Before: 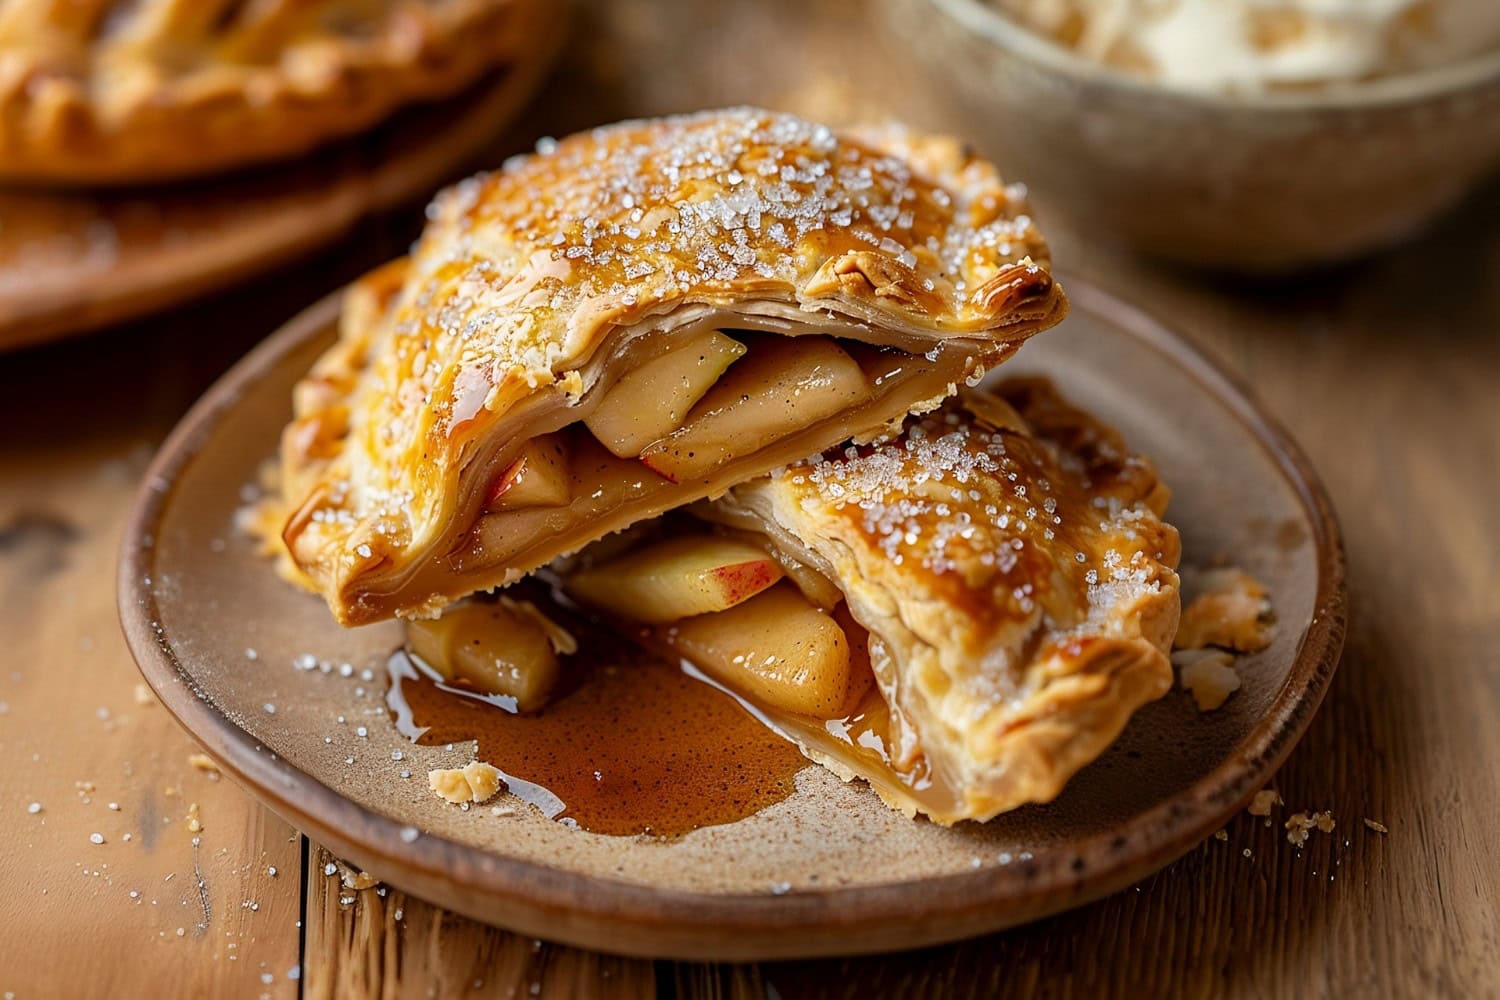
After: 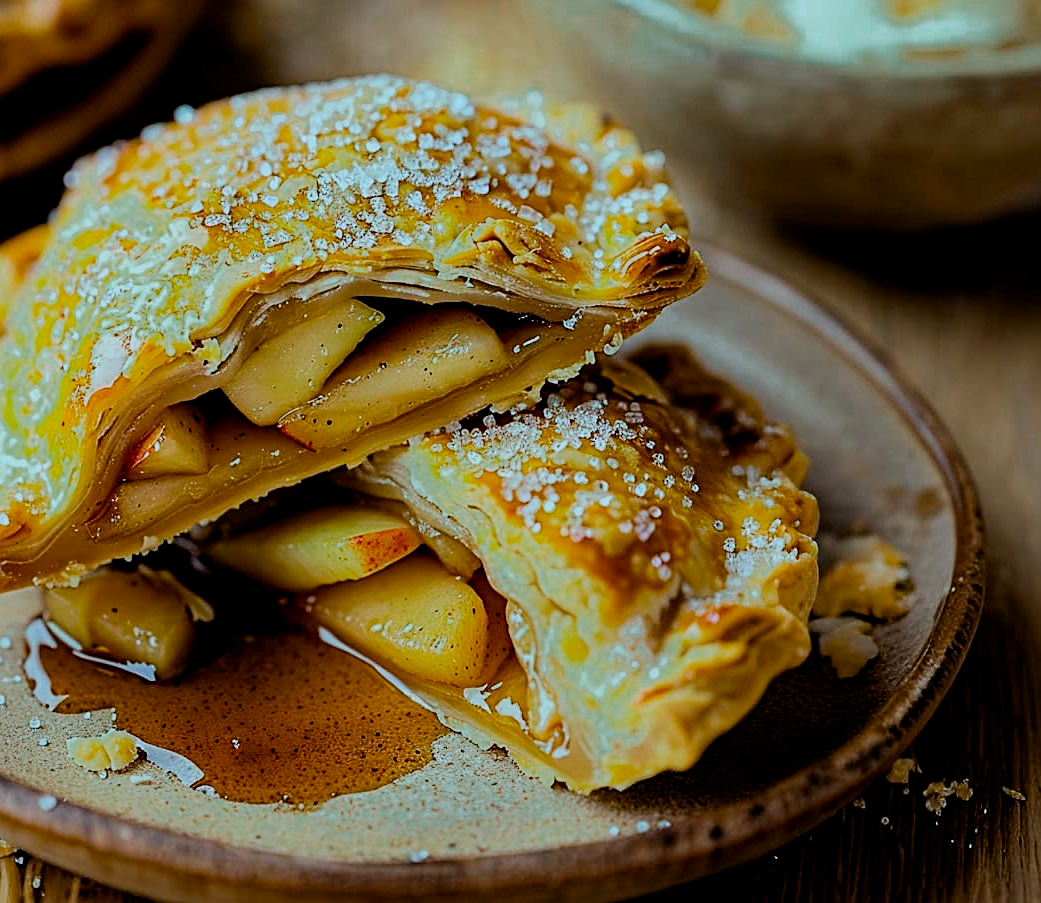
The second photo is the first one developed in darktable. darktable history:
crop and rotate: left 24.136%, top 3.263%, right 6.411%, bottom 6.376%
sharpen: on, module defaults
color calibration: x 0.372, y 0.386, temperature 4286.09 K
color zones: curves: ch0 [(0, 0.558) (0.143, 0.548) (0.286, 0.447) (0.429, 0.259) (0.571, 0.5) (0.714, 0.5) (0.857, 0.593) (1, 0.558)]; ch1 [(0, 0.543) (0.01, 0.544) (0.12, 0.492) (0.248, 0.458) (0.5, 0.534) (0.748, 0.5) (0.99, 0.469) (1, 0.543)]; ch2 [(0, 0.507) (0.143, 0.522) (0.286, 0.505) (0.429, 0.5) (0.571, 0.5) (0.714, 0.5) (0.857, 0.5) (1, 0.507)]
color correction: highlights a* 0.73, highlights b* 2.88, saturation 1.08
color balance rgb: shadows lift › luminance -5.41%, shadows lift › chroma 1.251%, shadows lift › hue 219.29°, highlights gain › chroma 4.108%, highlights gain › hue 198.78°, global offset › luminance -0.506%, perceptual saturation grading › global saturation 19.92%, perceptual brilliance grading › highlights 11.53%
filmic rgb: black relative exposure -6.99 EV, white relative exposure 5.64 EV, hardness 2.86
